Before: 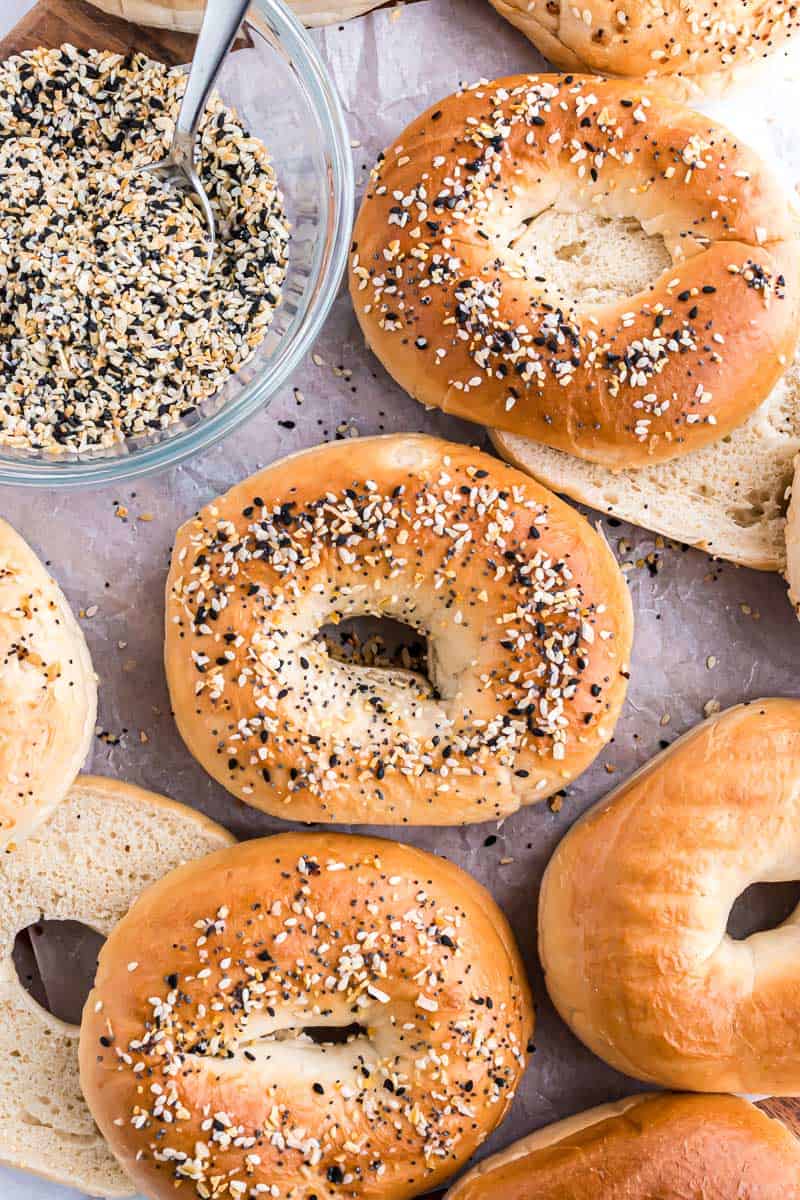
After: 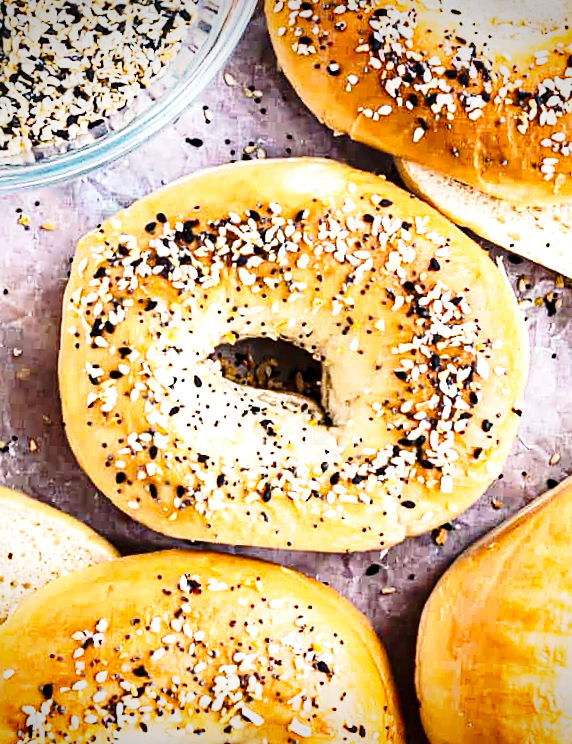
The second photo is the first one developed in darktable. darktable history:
crop and rotate: angle -3.37°, left 9.79%, top 20.73%, right 12.42%, bottom 11.82%
vignetting: fall-off start 88.53%, fall-off radius 44.2%, saturation 0.376, width/height ratio 1.161
shadows and highlights: shadows 37.27, highlights -28.18, soften with gaussian
sharpen: amount 0.2
tone equalizer: -8 EV -0.75 EV, -7 EV -0.7 EV, -6 EV -0.6 EV, -5 EV -0.4 EV, -3 EV 0.4 EV, -2 EV 0.6 EV, -1 EV 0.7 EV, +0 EV 0.75 EV, edges refinement/feathering 500, mask exposure compensation -1.57 EV, preserve details no
haze removal: strength 0.29, distance 0.25, compatibility mode true, adaptive false
base curve: curves: ch0 [(0, 0) (0.028, 0.03) (0.121, 0.232) (0.46, 0.748) (0.859, 0.968) (1, 1)], preserve colors none
